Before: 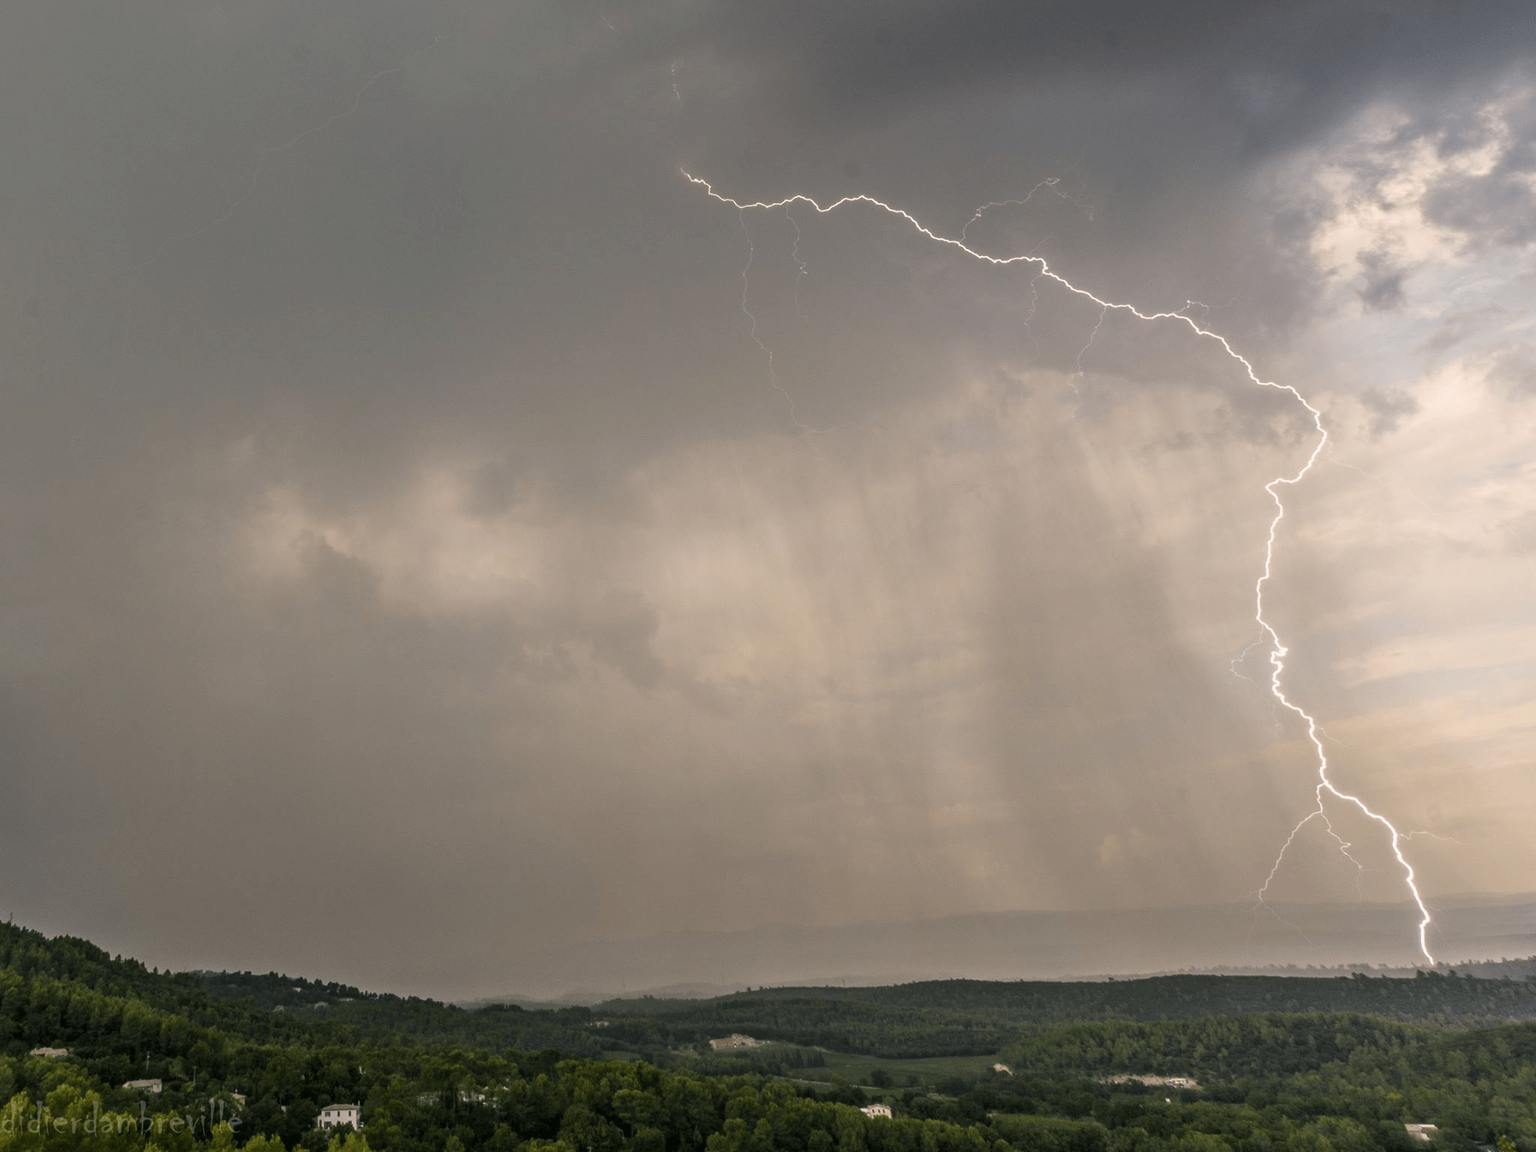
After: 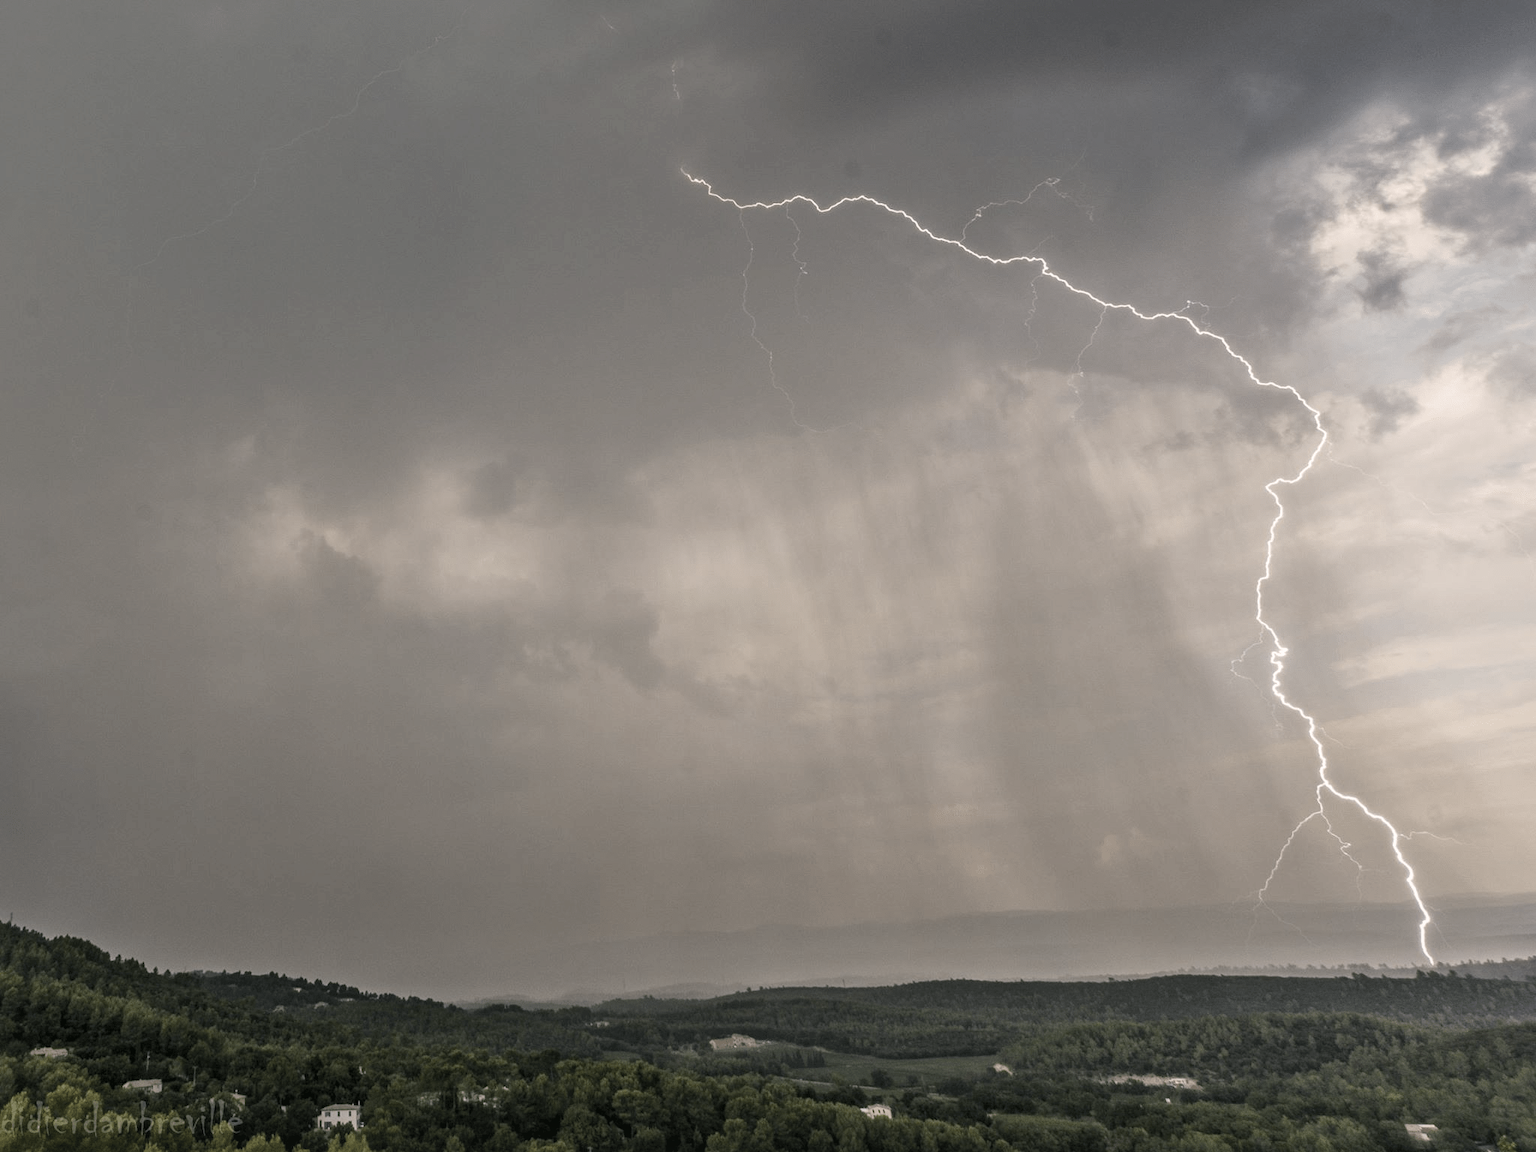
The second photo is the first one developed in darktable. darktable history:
contrast brightness saturation: contrast -0.054, saturation -0.412
local contrast: mode bilateral grid, contrast 19, coarseness 49, detail 129%, midtone range 0.2
